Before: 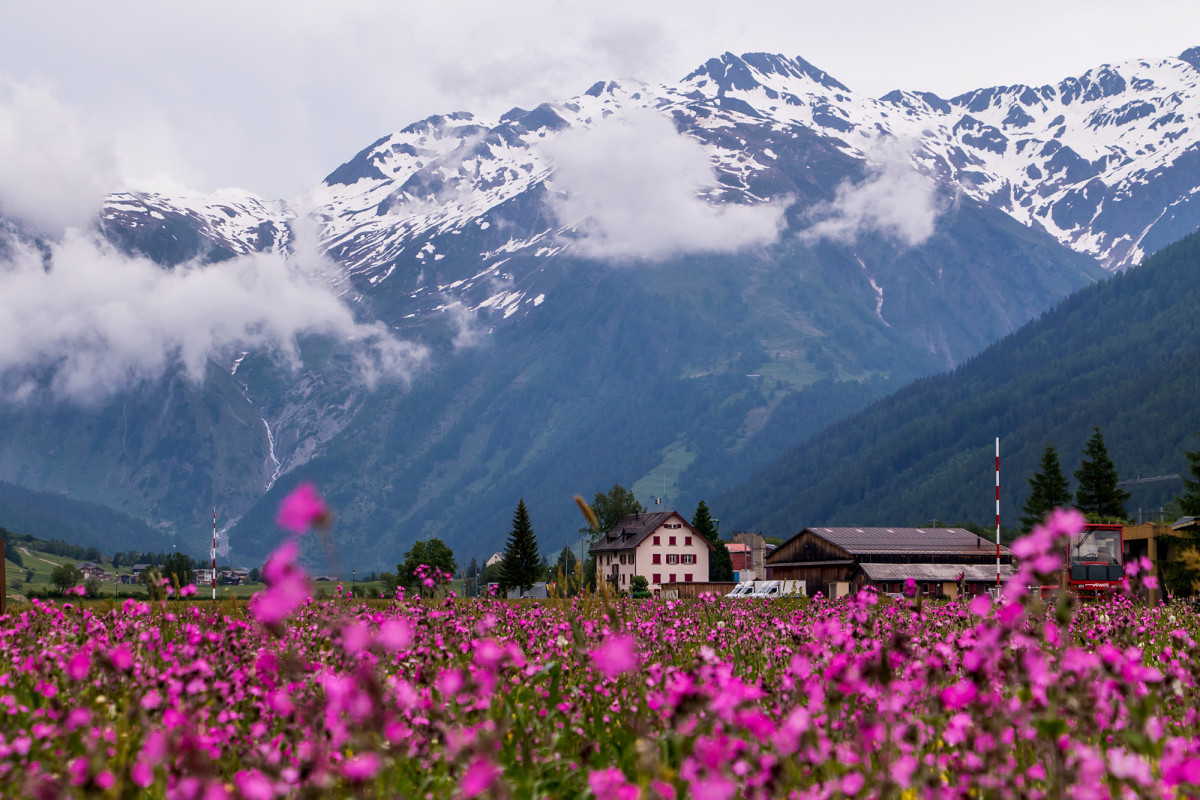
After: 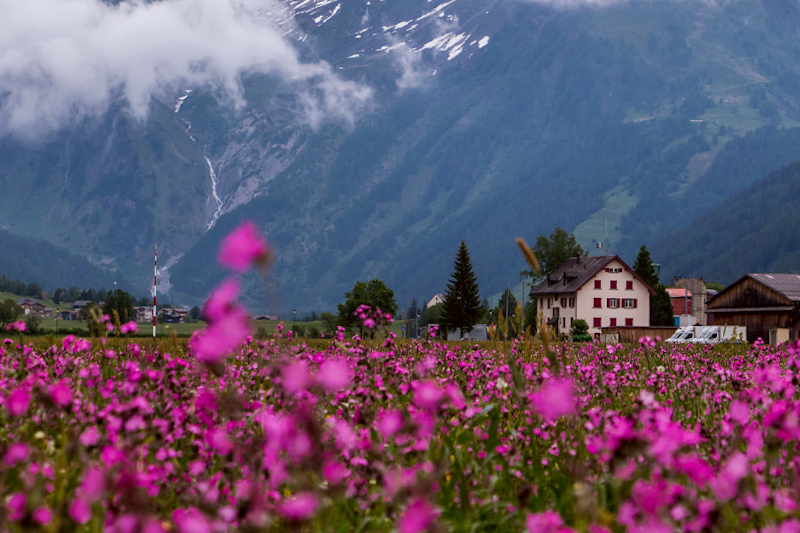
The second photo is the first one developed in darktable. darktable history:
white balance: red 1, blue 1
levels: levels [0, 0.492, 0.984]
crop and rotate: angle -0.82°, left 3.85%, top 31.828%, right 27.992%
graduated density: rotation -180°, offset 27.42
color correction: highlights a* -2.73, highlights b* -2.09, shadows a* 2.41, shadows b* 2.73
